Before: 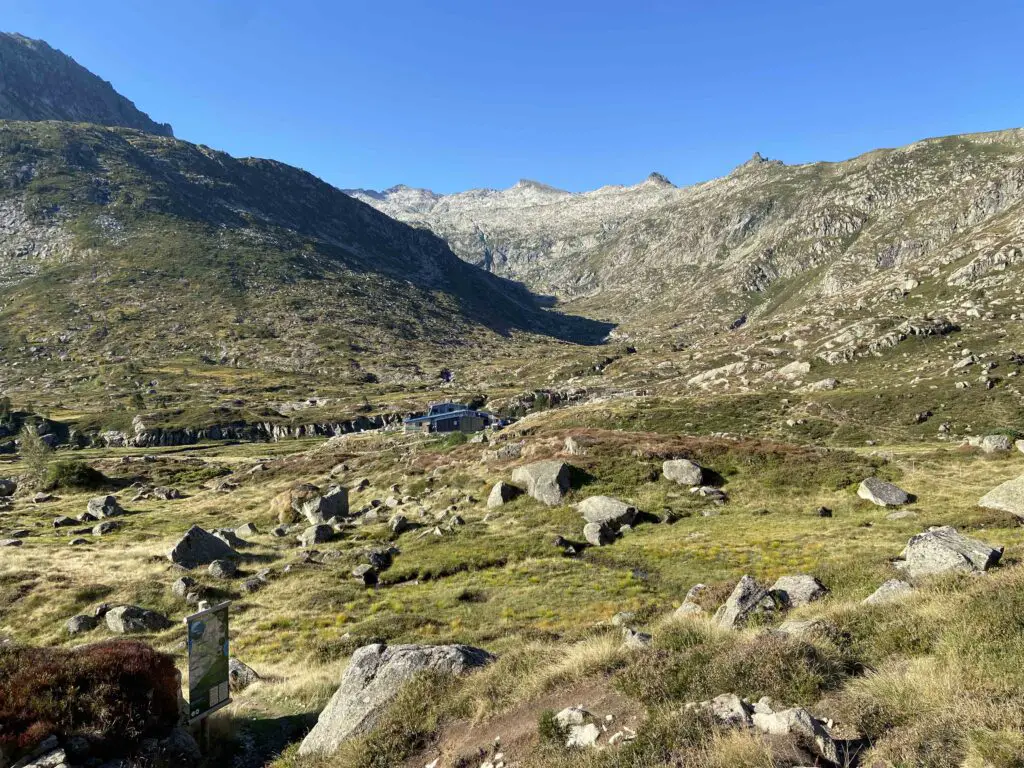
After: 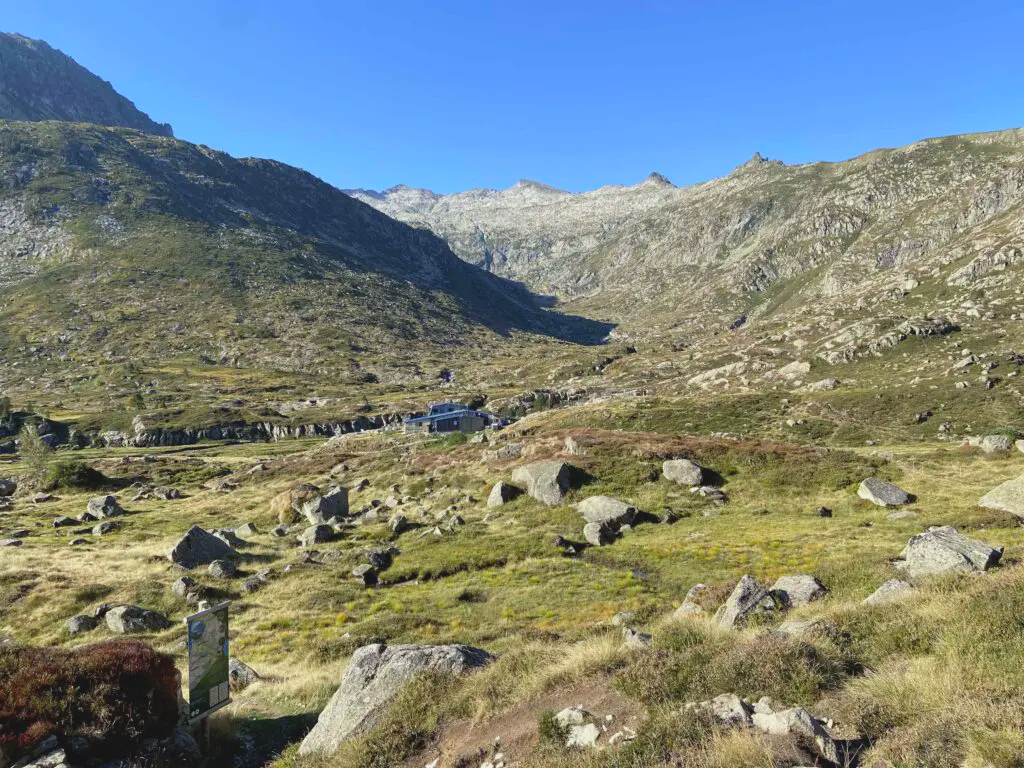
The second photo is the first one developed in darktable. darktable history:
white balance: red 0.988, blue 1.017
contrast brightness saturation: contrast -0.1, brightness 0.05, saturation 0.08
